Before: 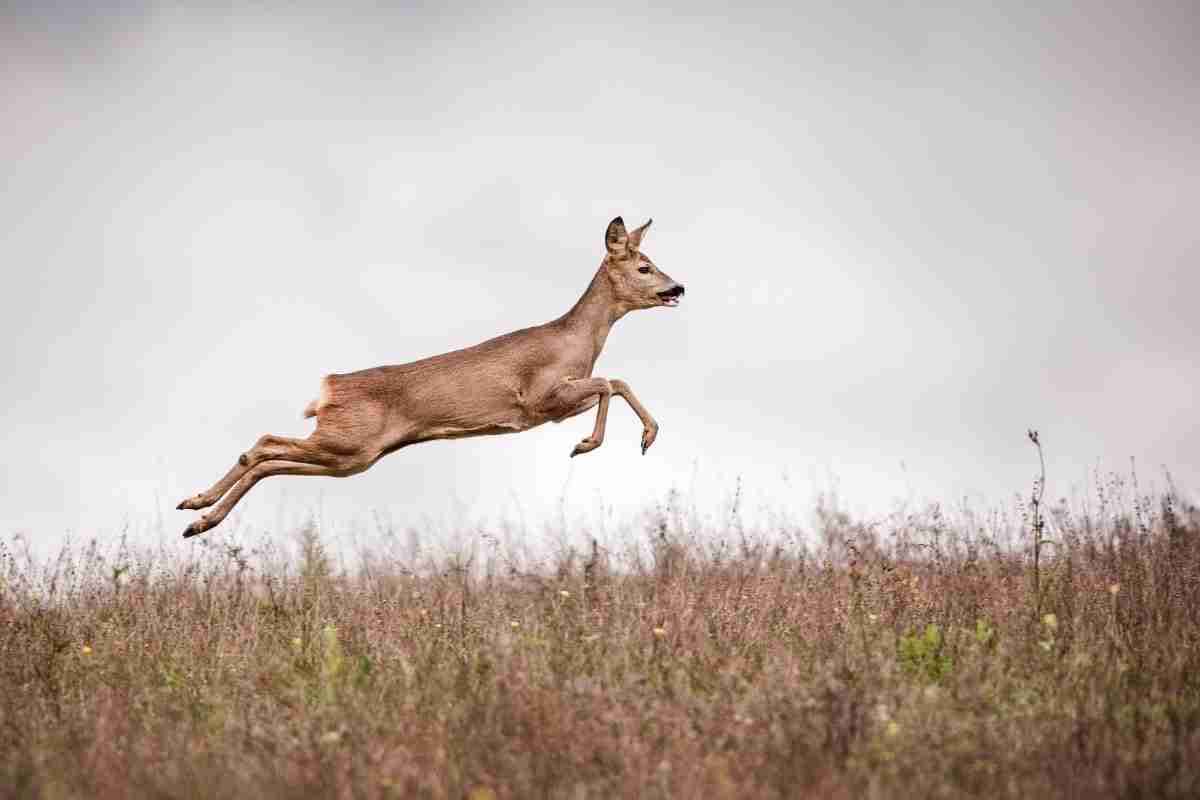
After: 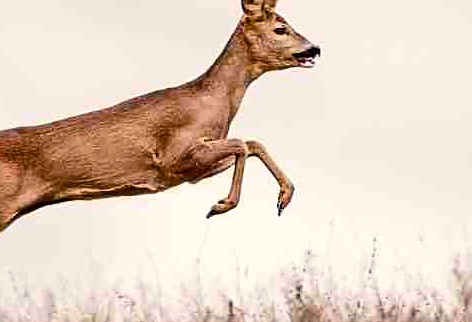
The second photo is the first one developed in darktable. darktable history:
color balance rgb: highlights gain › chroma 2.096%, highlights gain › hue 74.44°, perceptual saturation grading › global saturation 19.77%, global vibrance 15.815%, saturation formula JzAzBz (2021)
contrast brightness saturation: contrast 0.142
crop: left 30.411%, top 29.963%, right 30.193%, bottom 29.773%
sharpen: on, module defaults
exposure: compensate highlight preservation false
